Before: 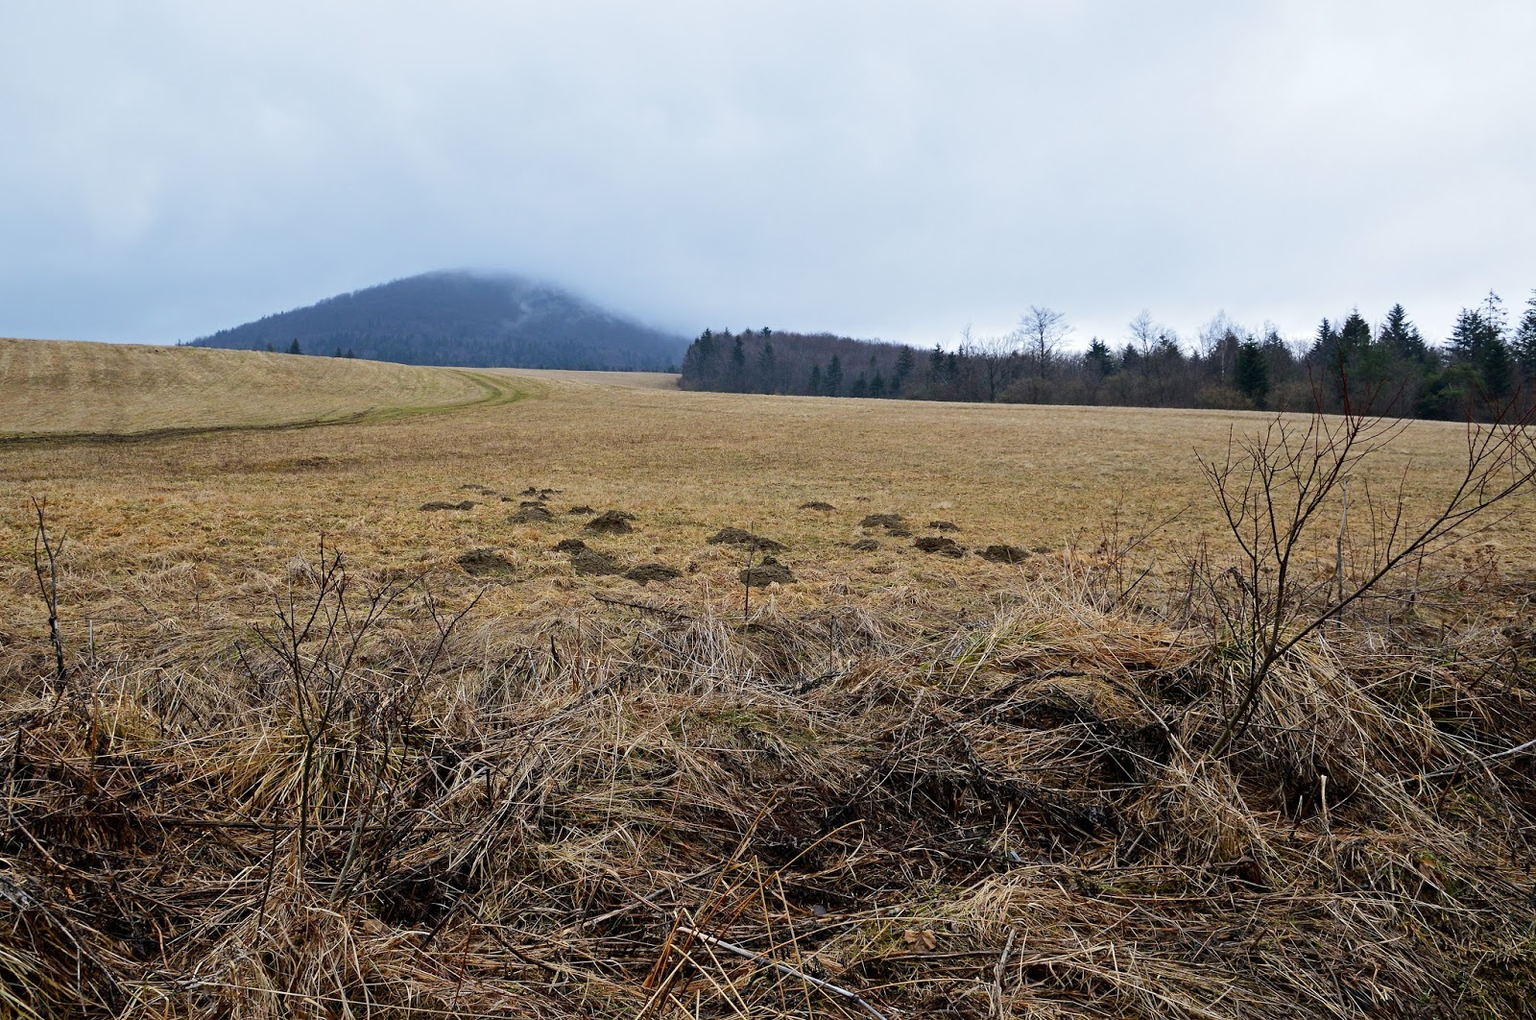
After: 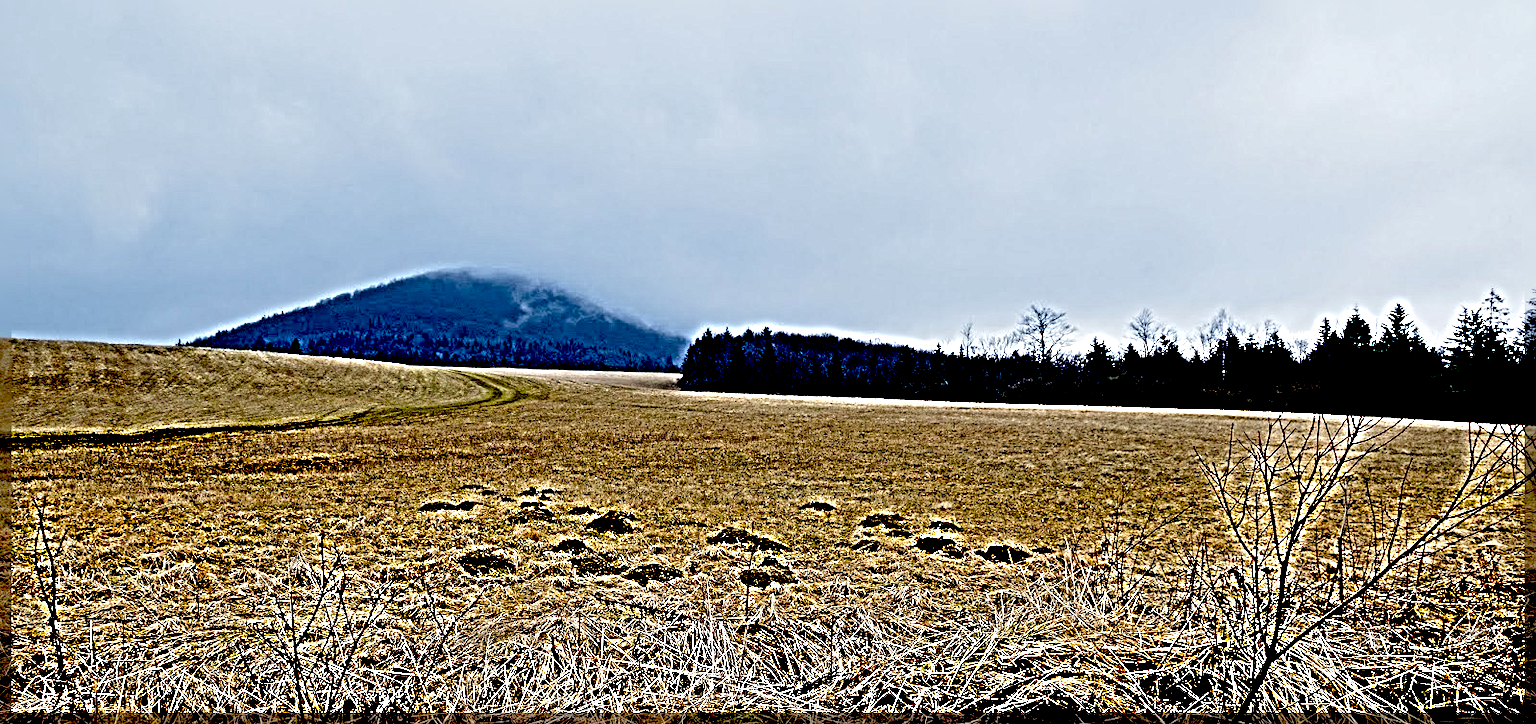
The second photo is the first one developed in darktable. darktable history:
crop: right 0.001%, bottom 28.978%
exposure: black level correction 0.099, exposure -0.086 EV, compensate exposure bias true, compensate highlight preservation false
sharpen: radius 6.265, amount 1.802, threshold 0.076
